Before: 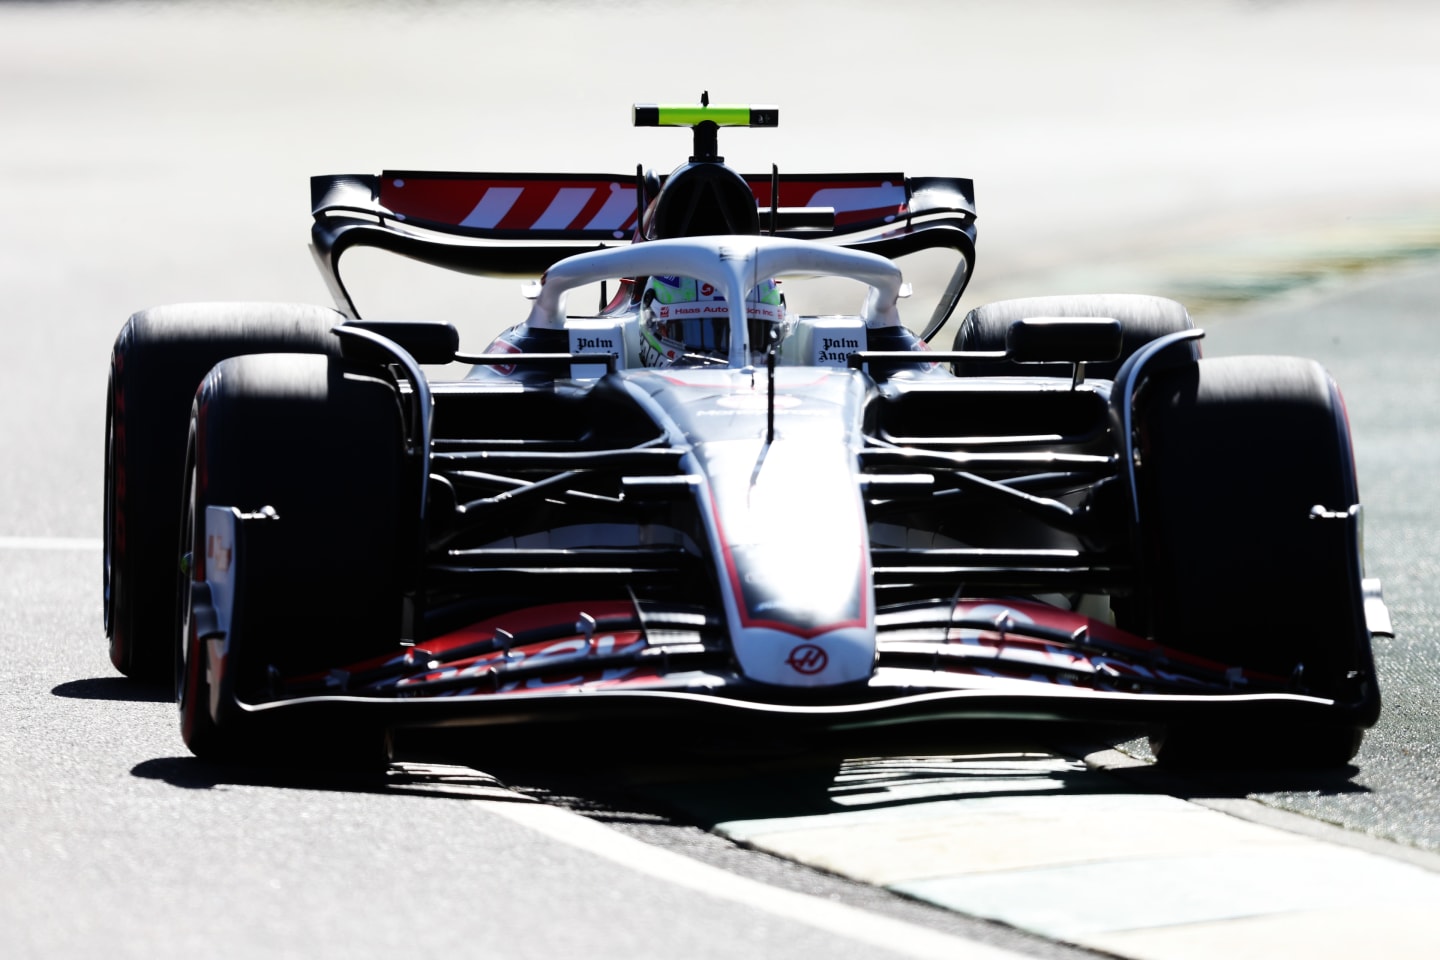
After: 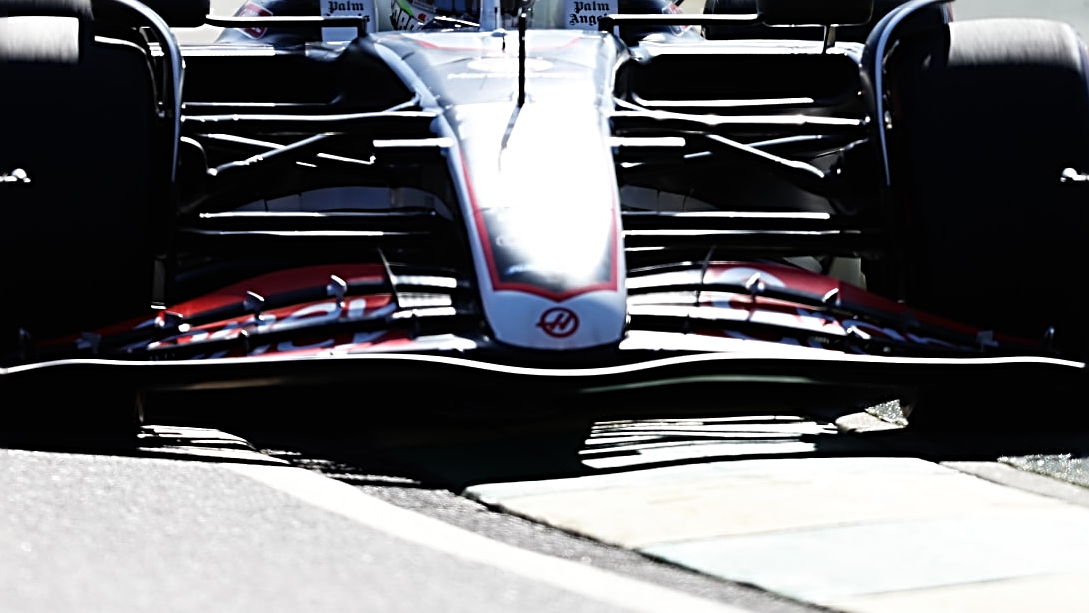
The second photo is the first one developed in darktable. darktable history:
crop and rotate: left 17.299%, top 35.115%, right 7.015%, bottom 1.024%
sharpen: radius 3.025, amount 0.757
